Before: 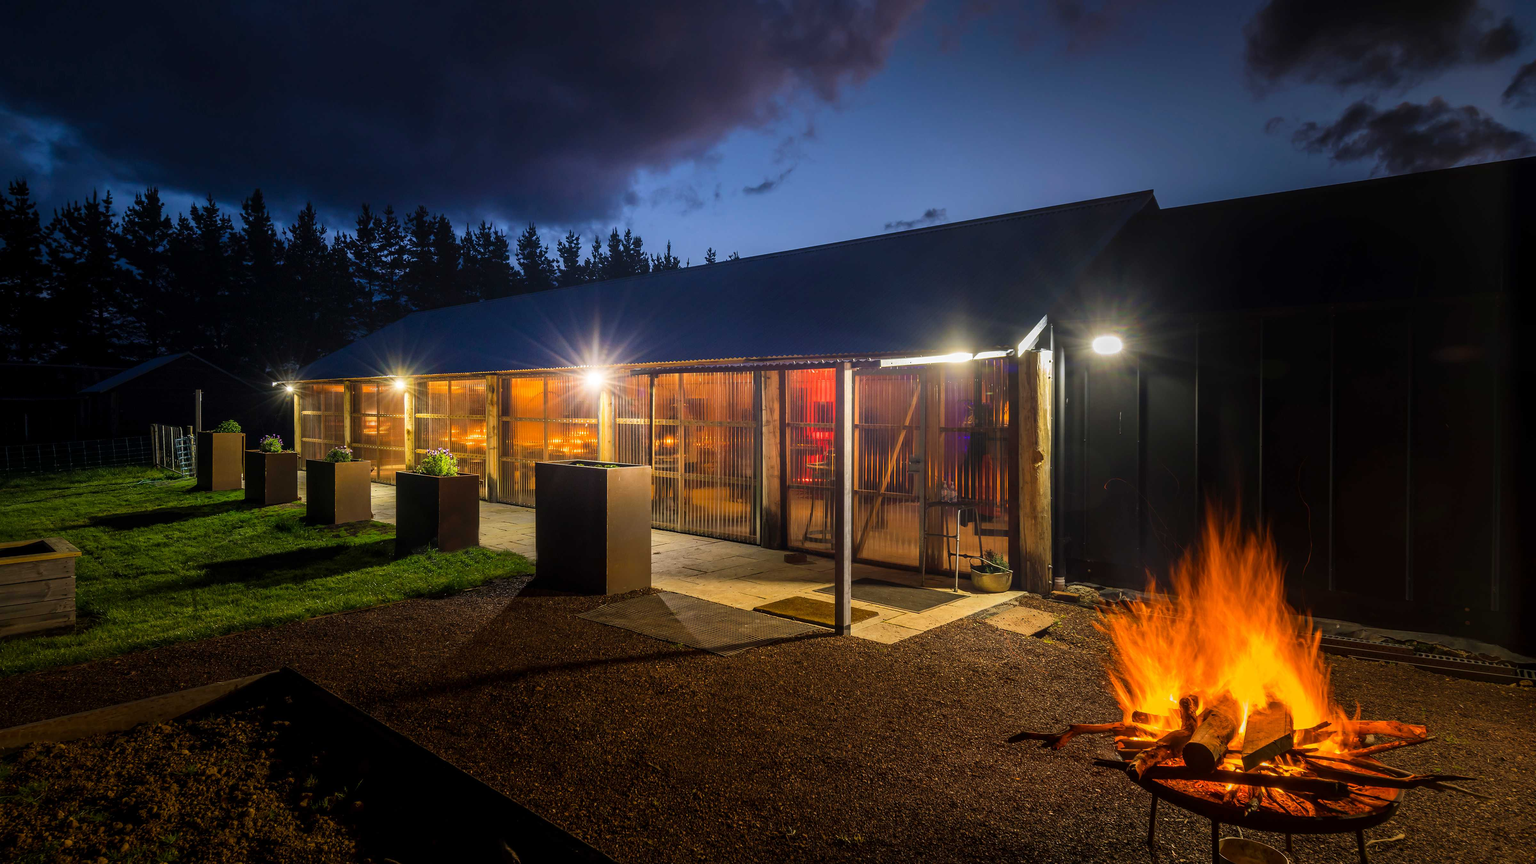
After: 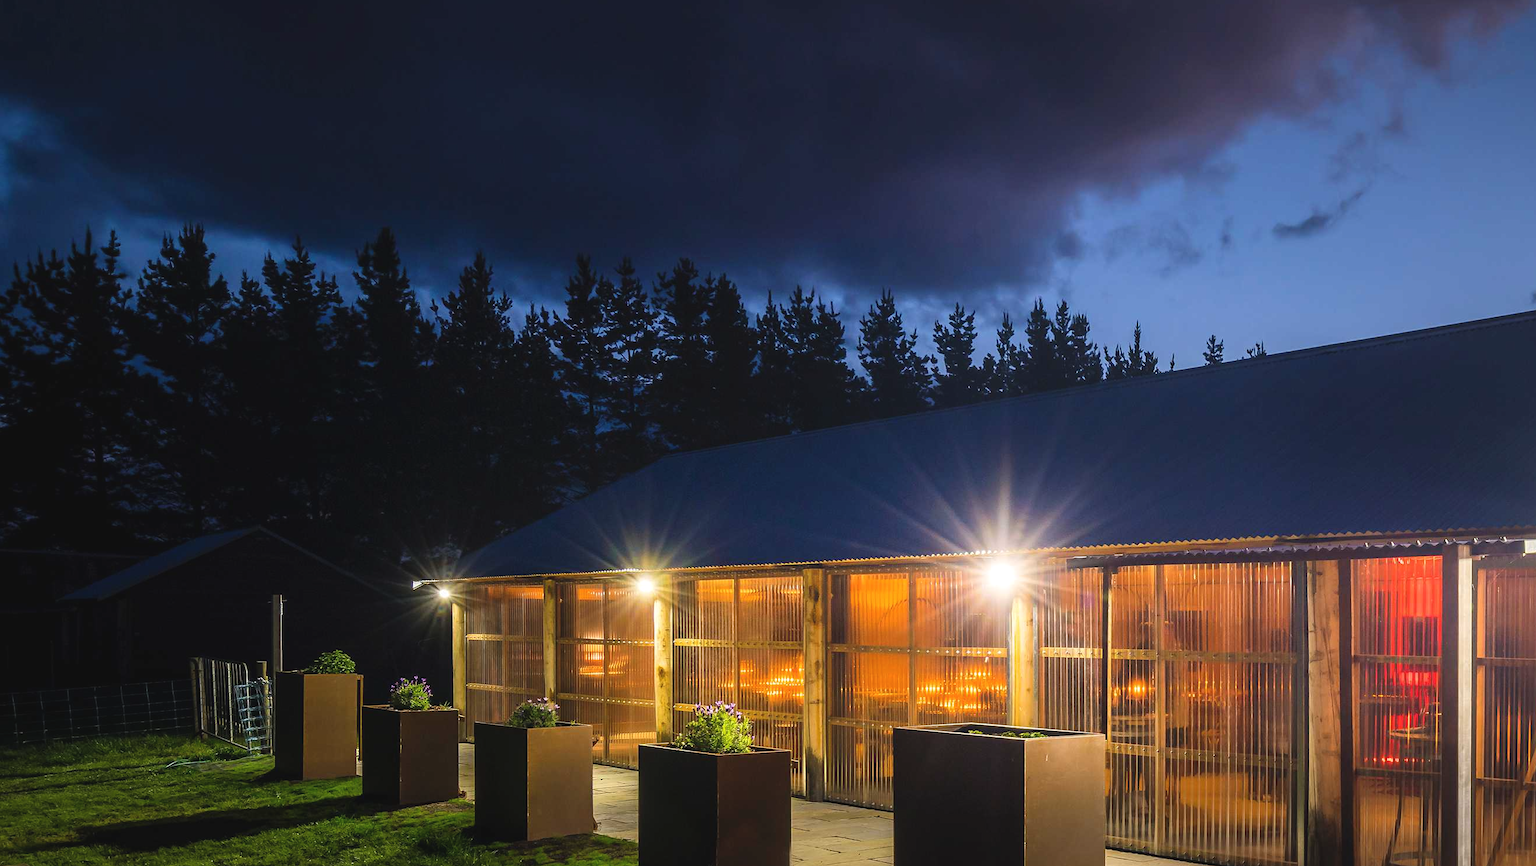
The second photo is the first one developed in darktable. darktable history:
crop and rotate: left 3.047%, top 7.509%, right 42.236%, bottom 37.598%
exposure: black level correction -0.005, exposure 0.054 EV, compensate highlight preservation false
